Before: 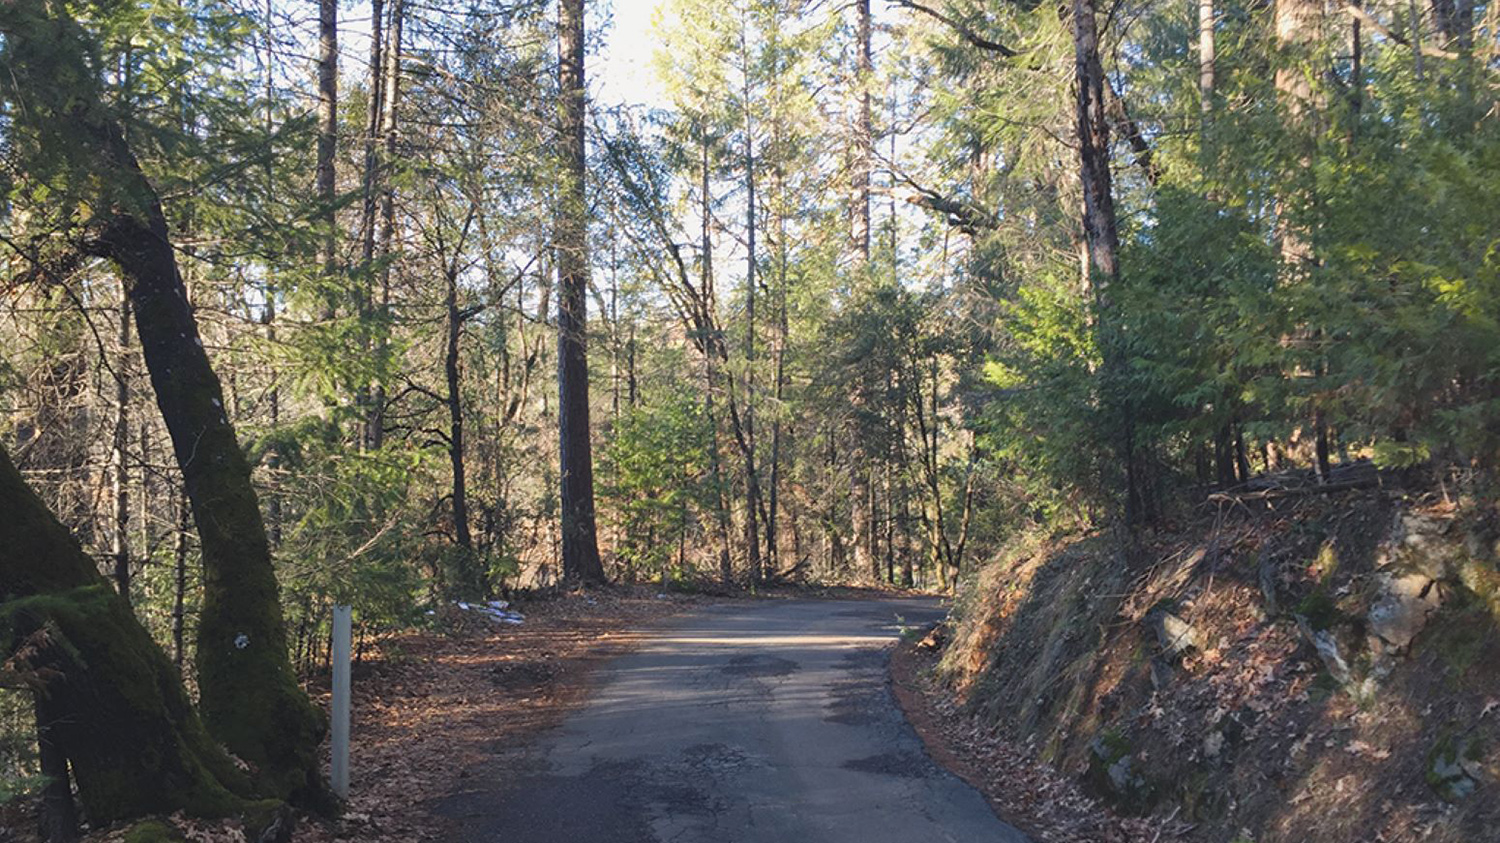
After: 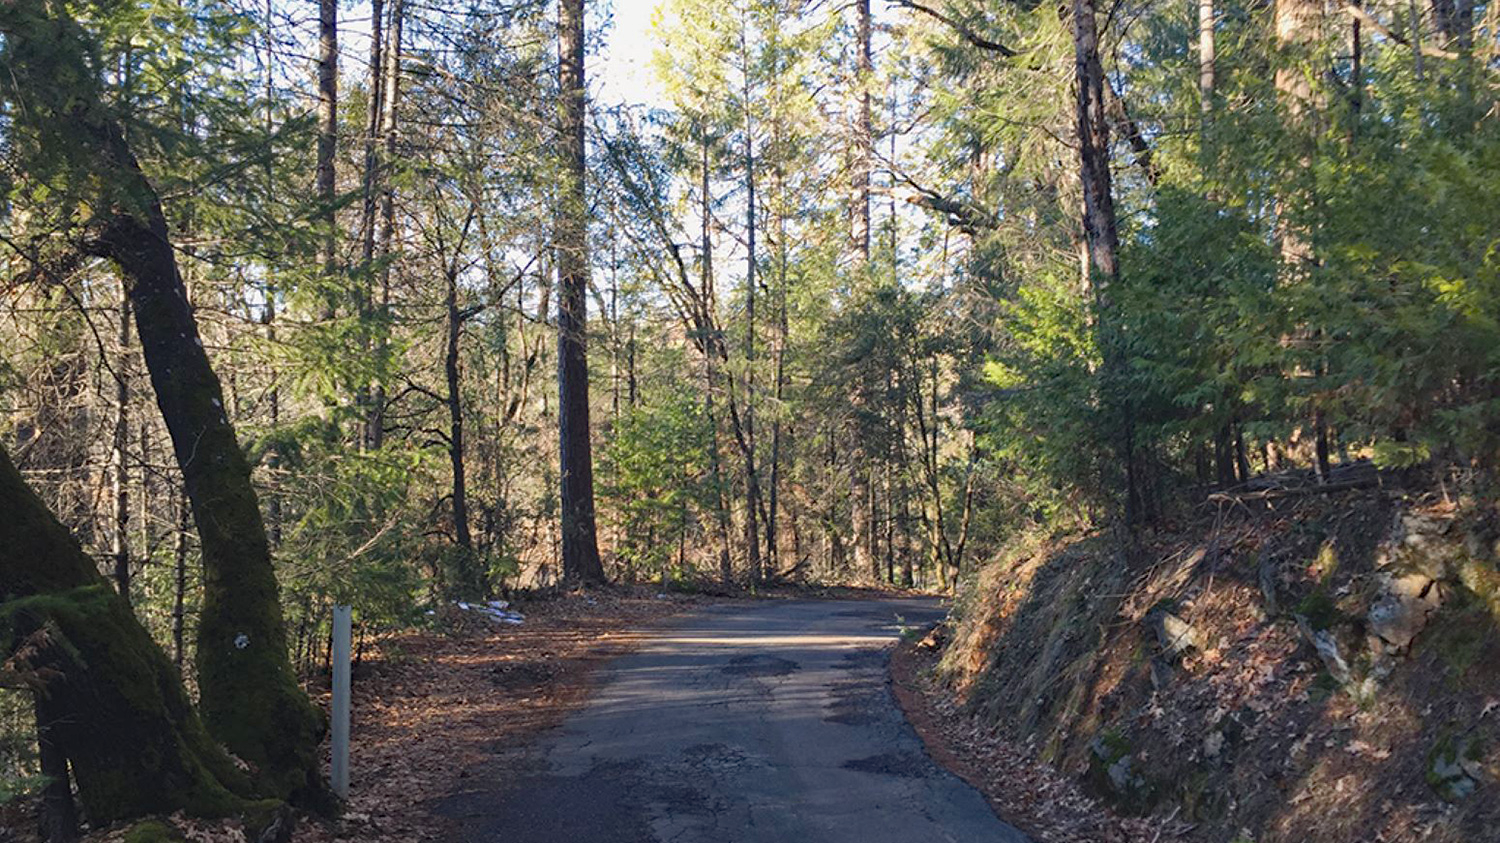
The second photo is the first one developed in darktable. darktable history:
haze removal: strength 0.386, distance 0.22, compatibility mode true, adaptive false
